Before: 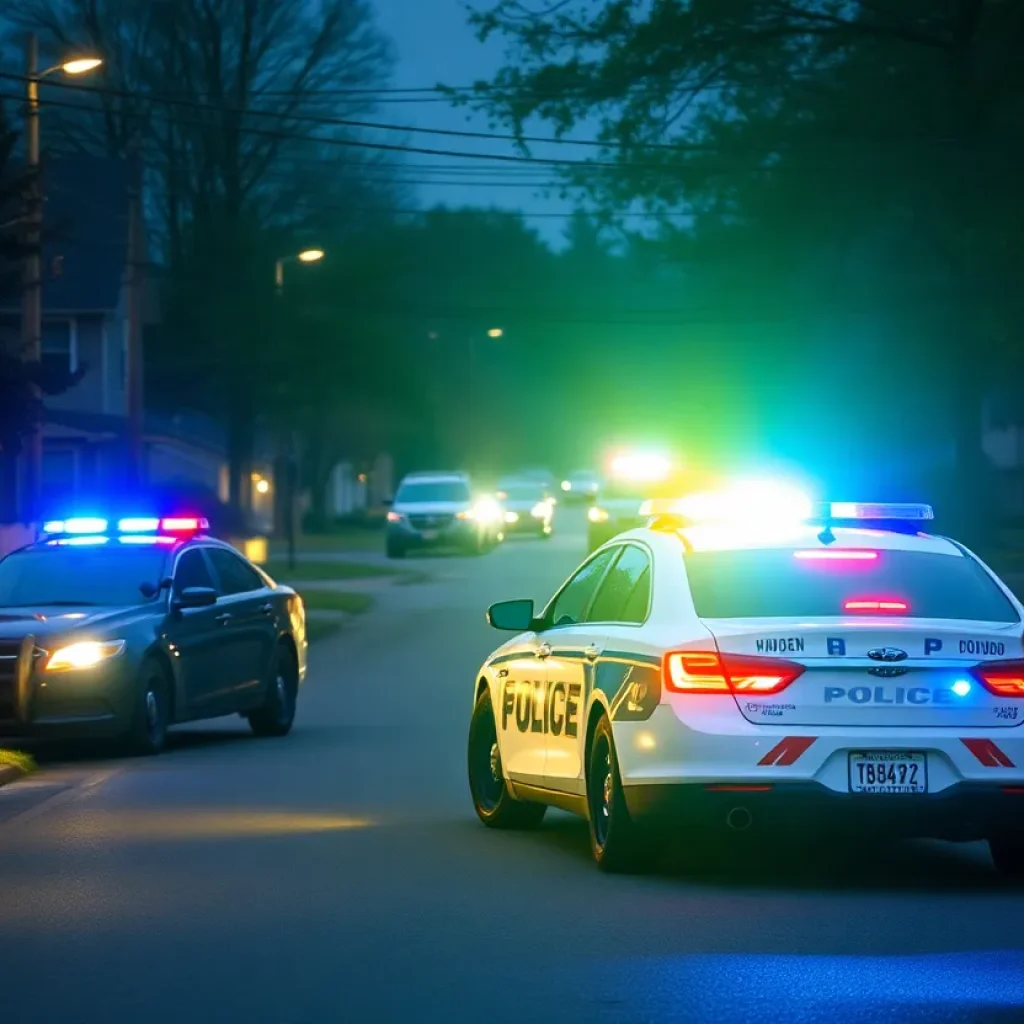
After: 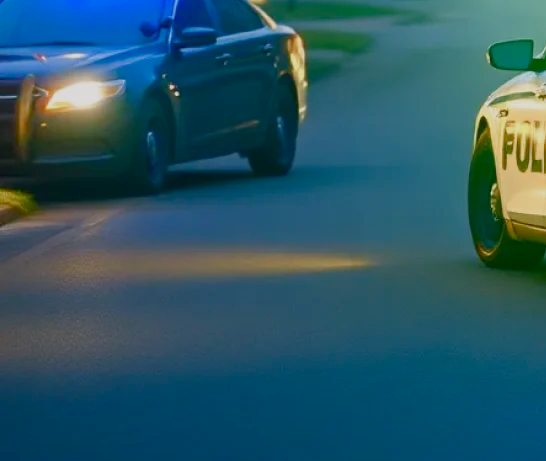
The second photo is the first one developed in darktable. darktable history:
color balance rgb: shadows lift › chroma 1%, shadows lift › hue 113°, highlights gain › chroma 0.2%, highlights gain › hue 333°, perceptual saturation grading › global saturation 20%, perceptual saturation grading › highlights -50%, perceptual saturation grading › shadows 25%, contrast -20%
crop and rotate: top 54.778%, right 46.61%, bottom 0.159%
